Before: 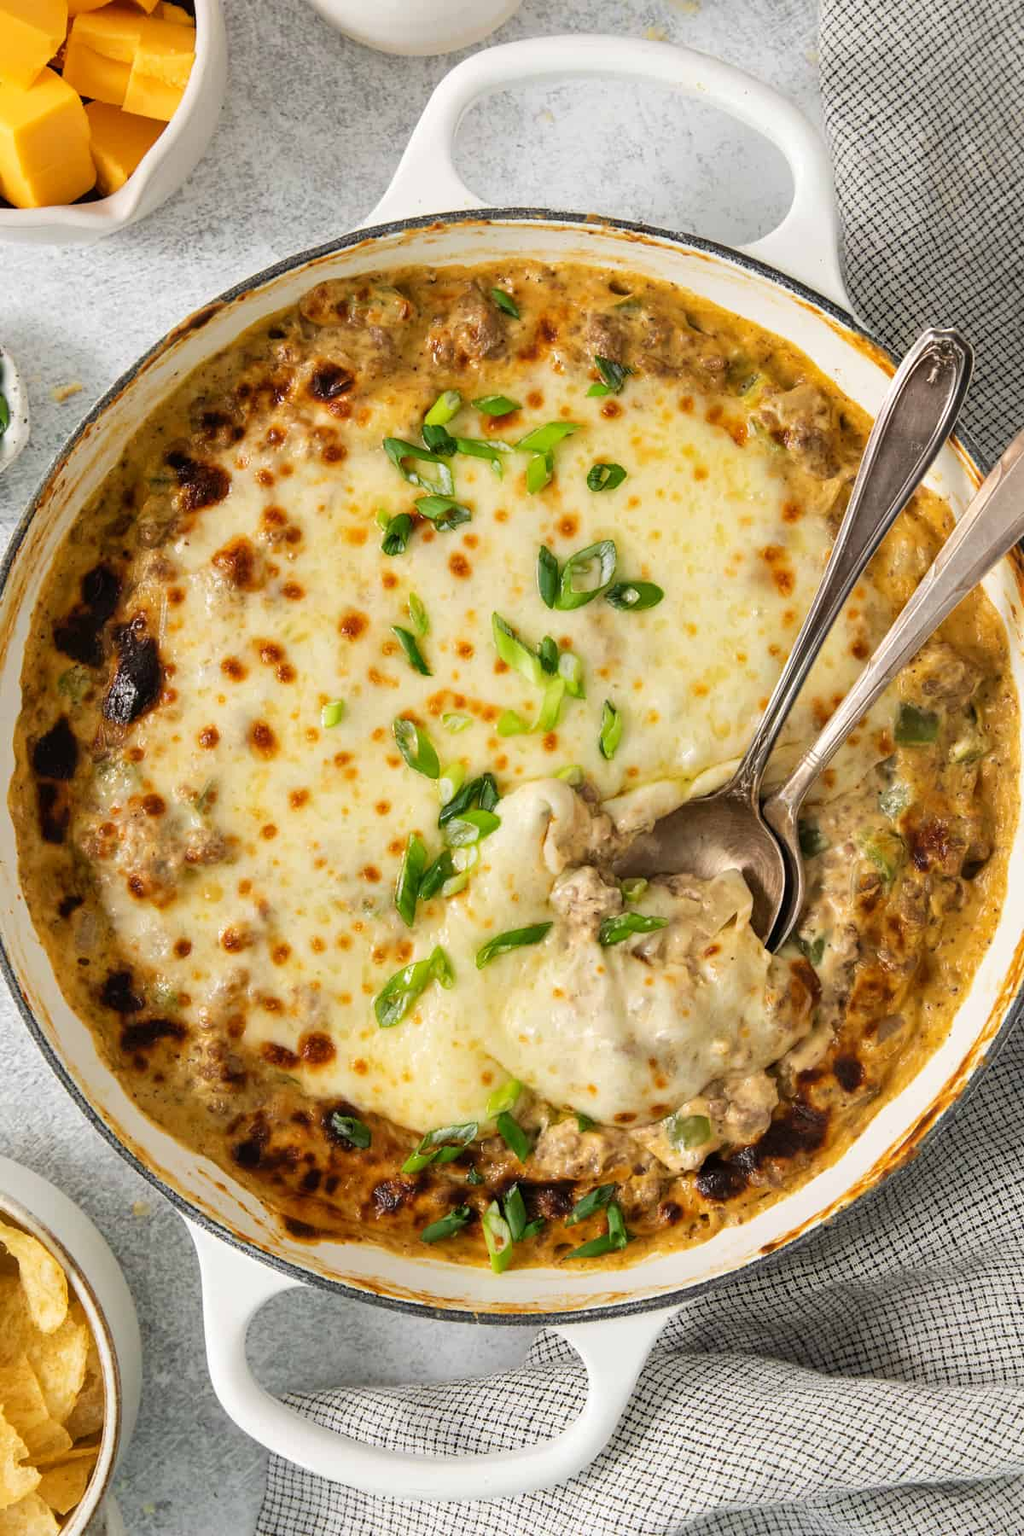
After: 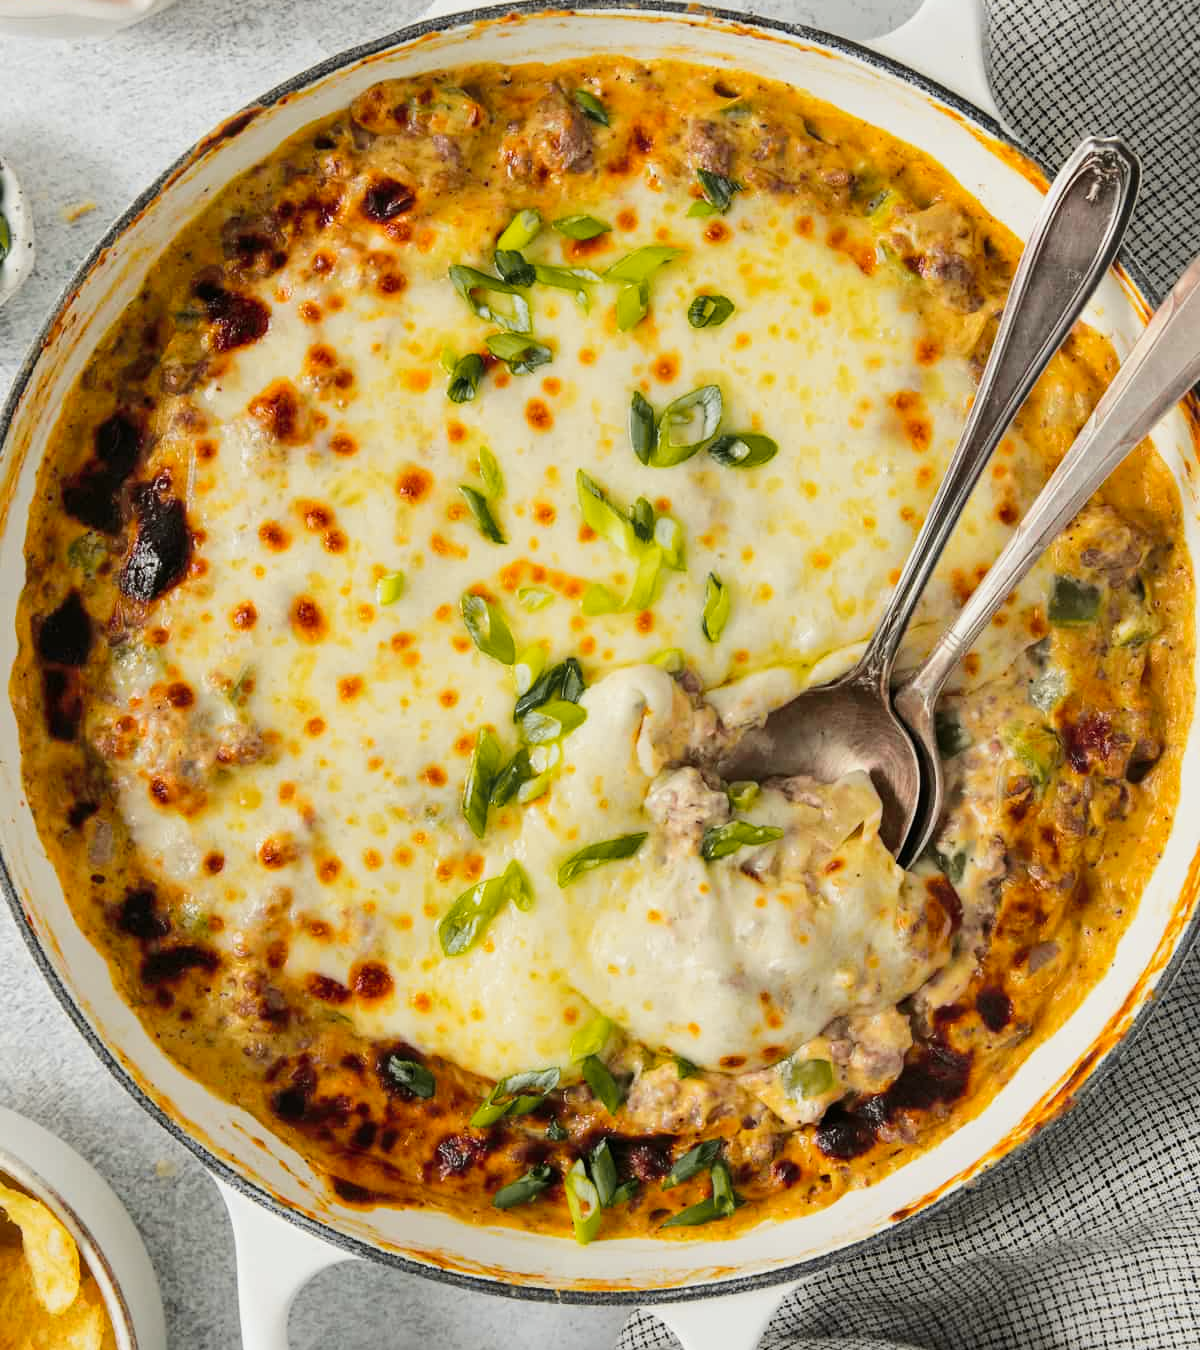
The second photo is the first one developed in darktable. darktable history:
crop: top 13.819%, bottom 11.169%
tone curve: curves: ch0 [(0, 0) (0.23, 0.205) (0.486, 0.52) (0.822, 0.825) (0.994, 0.955)]; ch1 [(0, 0) (0.226, 0.261) (0.379, 0.442) (0.469, 0.472) (0.495, 0.495) (0.514, 0.504) (0.561, 0.568) (0.59, 0.612) (1, 1)]; ch2 [(0, 0) (0.269, 0.299) (0.459, 0.441) (0.498, 0.499) (0.523, 0.52) (0.586, 0.569) (0.635, 0.617) (0.659, 0.681) (0.718, 0.764) (1, 1)], color space Lab, independent channels, preserve colors none
